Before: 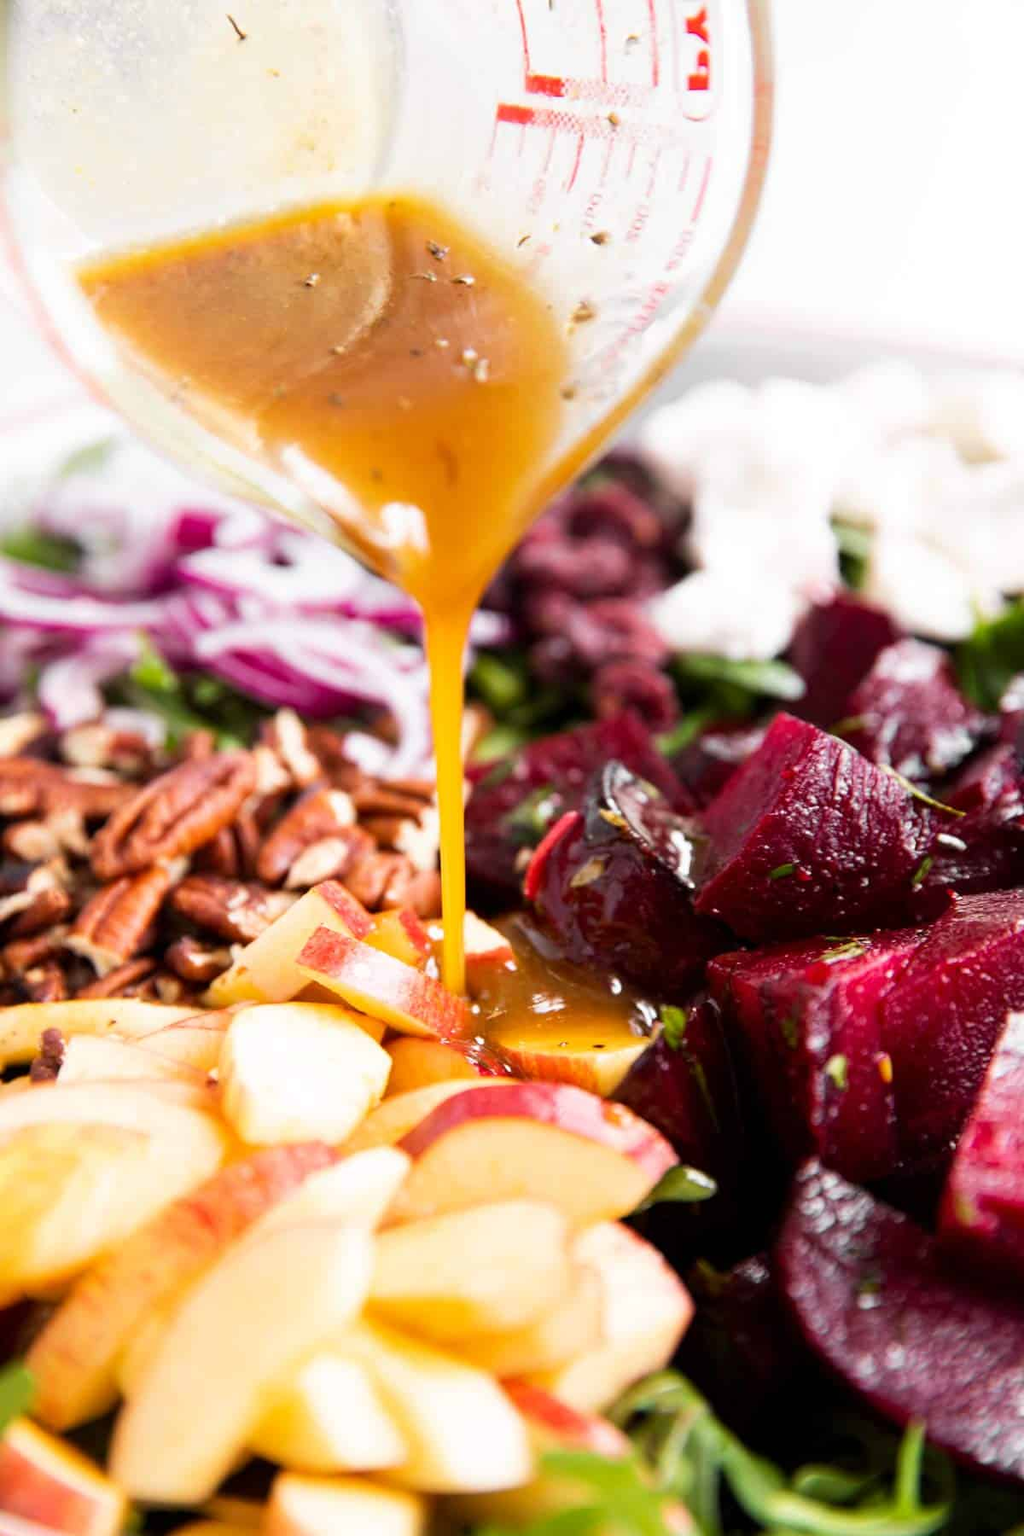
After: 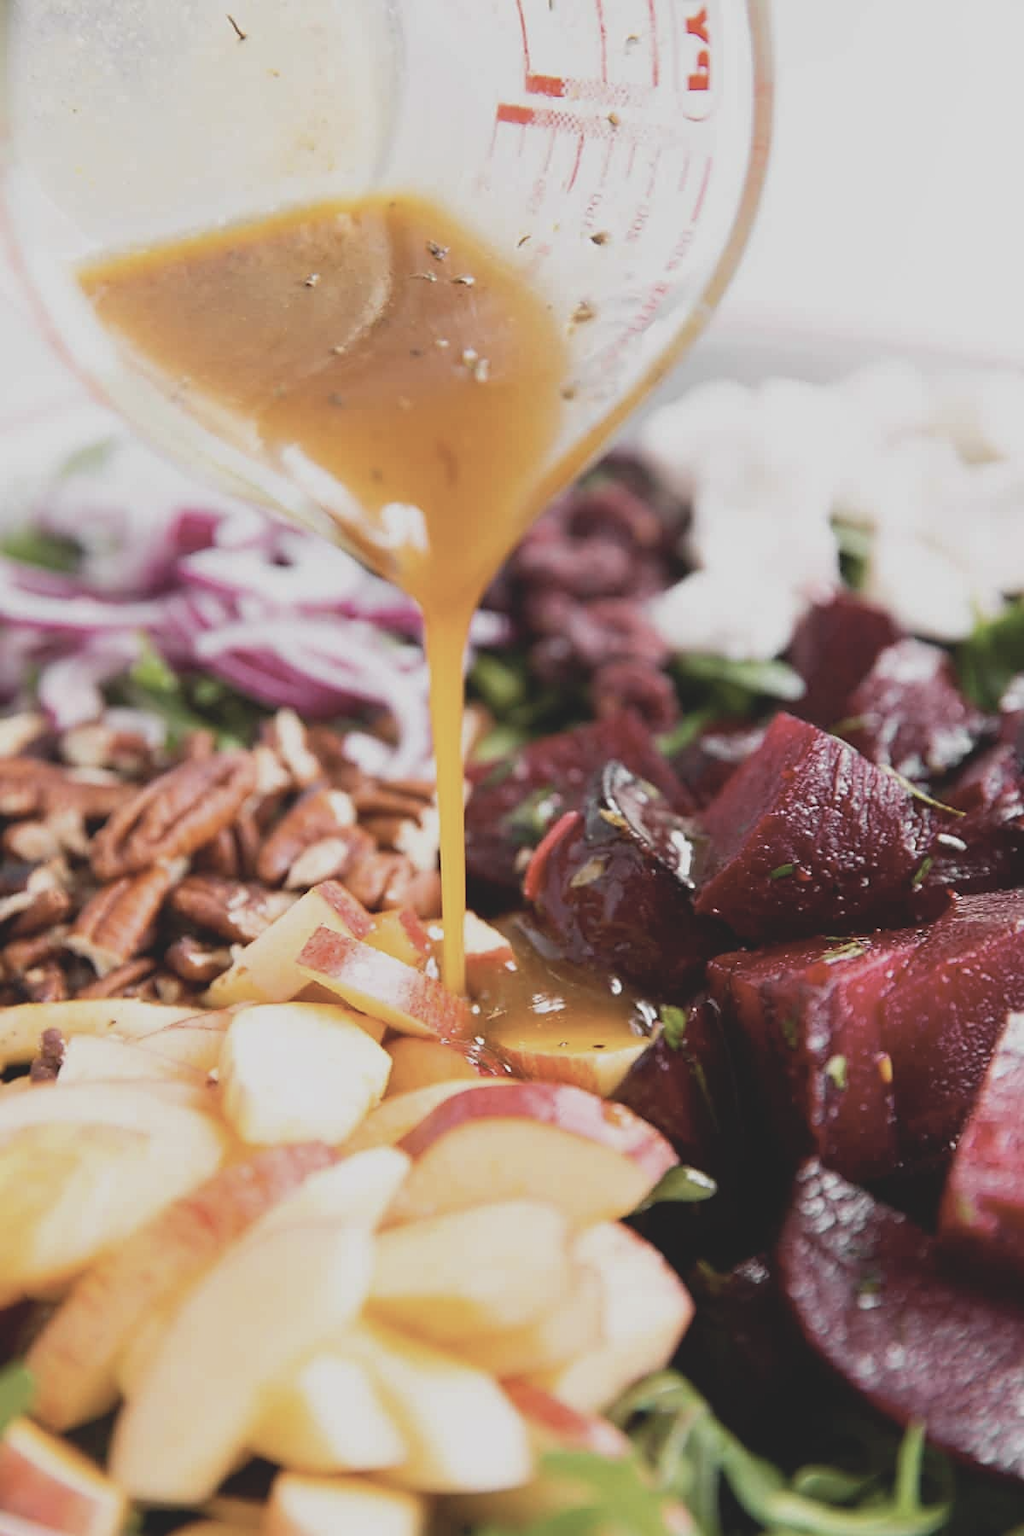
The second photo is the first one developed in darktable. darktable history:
sharpen: radius 1.891, amount 0.39, threshold 1.146
contrast brightness saturation: contrast -0.264, saturation -0.424
